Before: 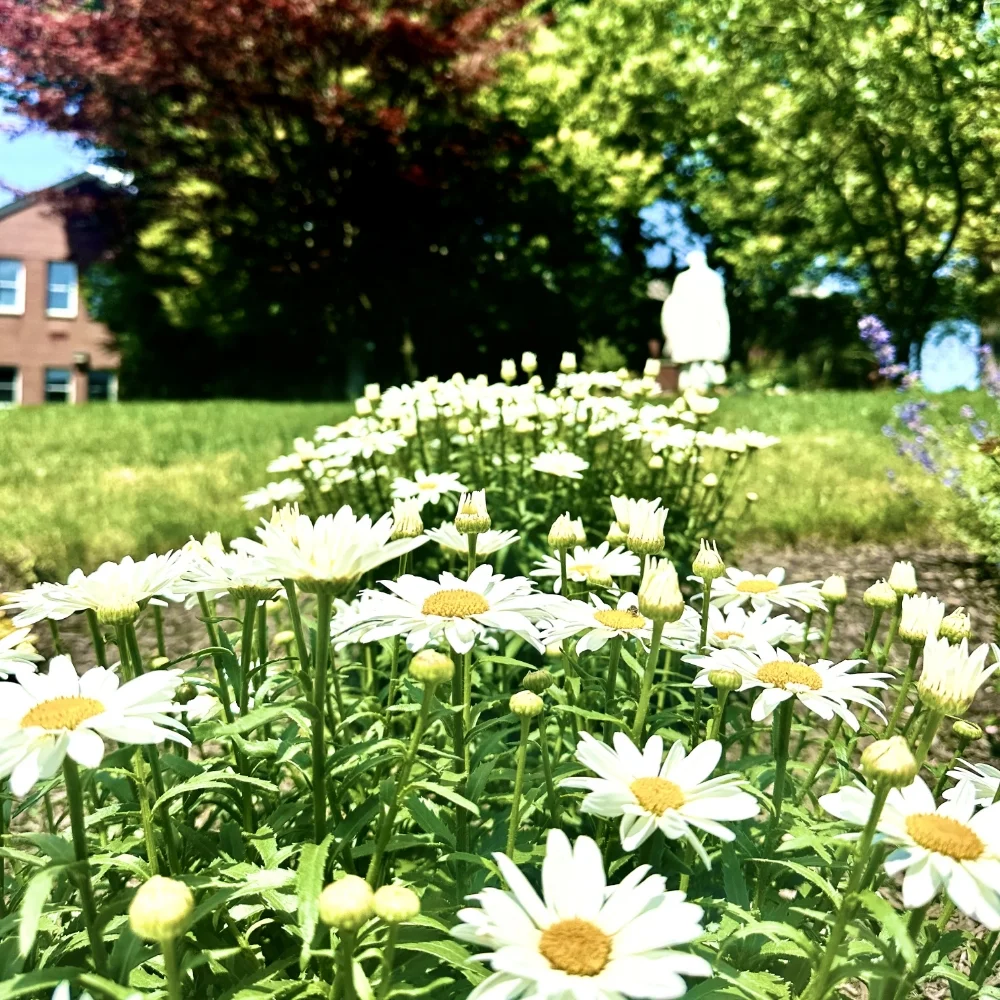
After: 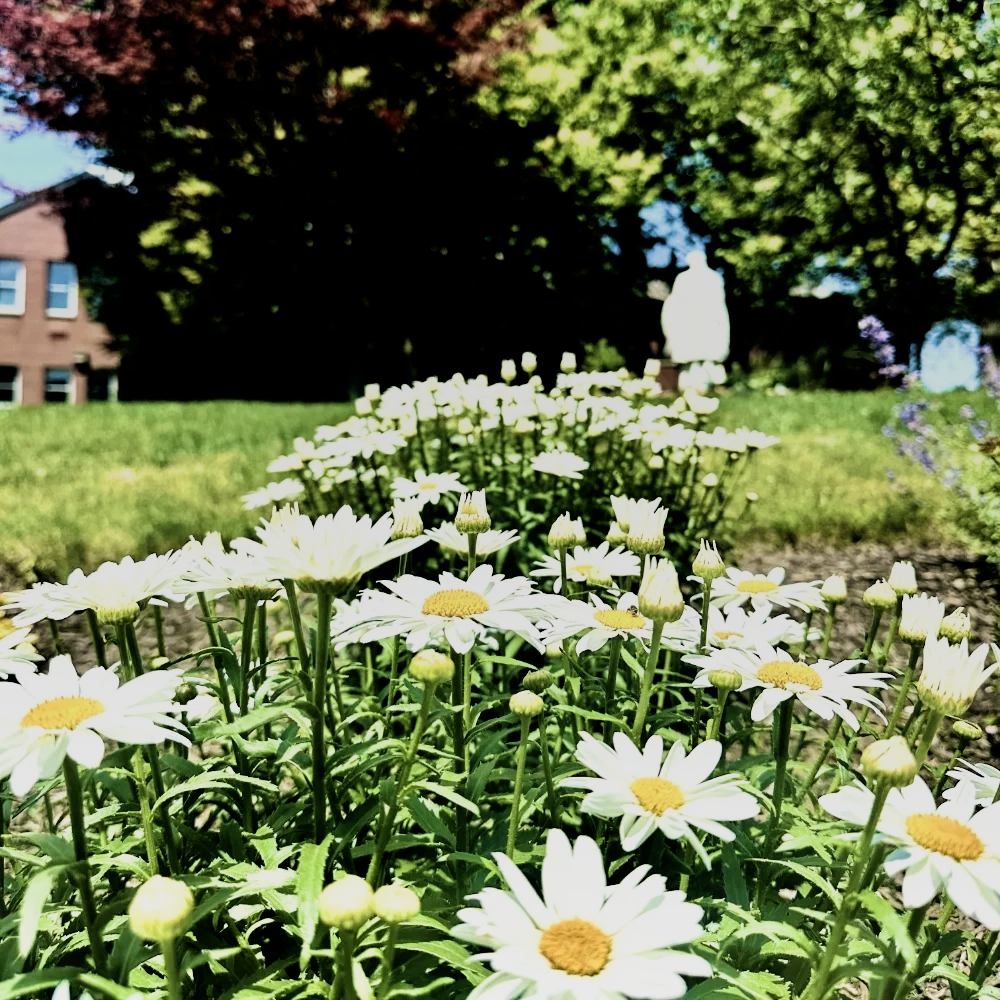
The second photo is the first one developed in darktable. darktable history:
graduated density: rotation 5.63°, offset 76.9
filmic rgb: black relative exposure -5 EV, white relative exposure 3.5 EV, hardness 3.19, contrast 1.4, highlights saturation mix -50%
